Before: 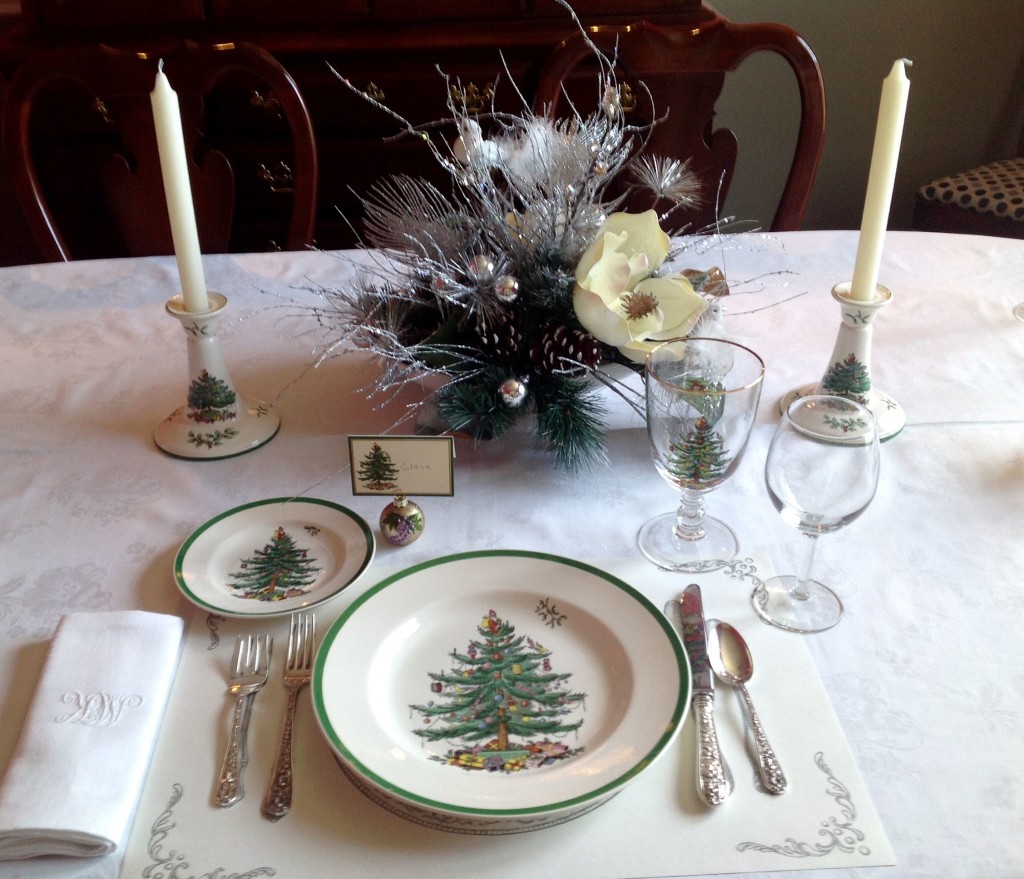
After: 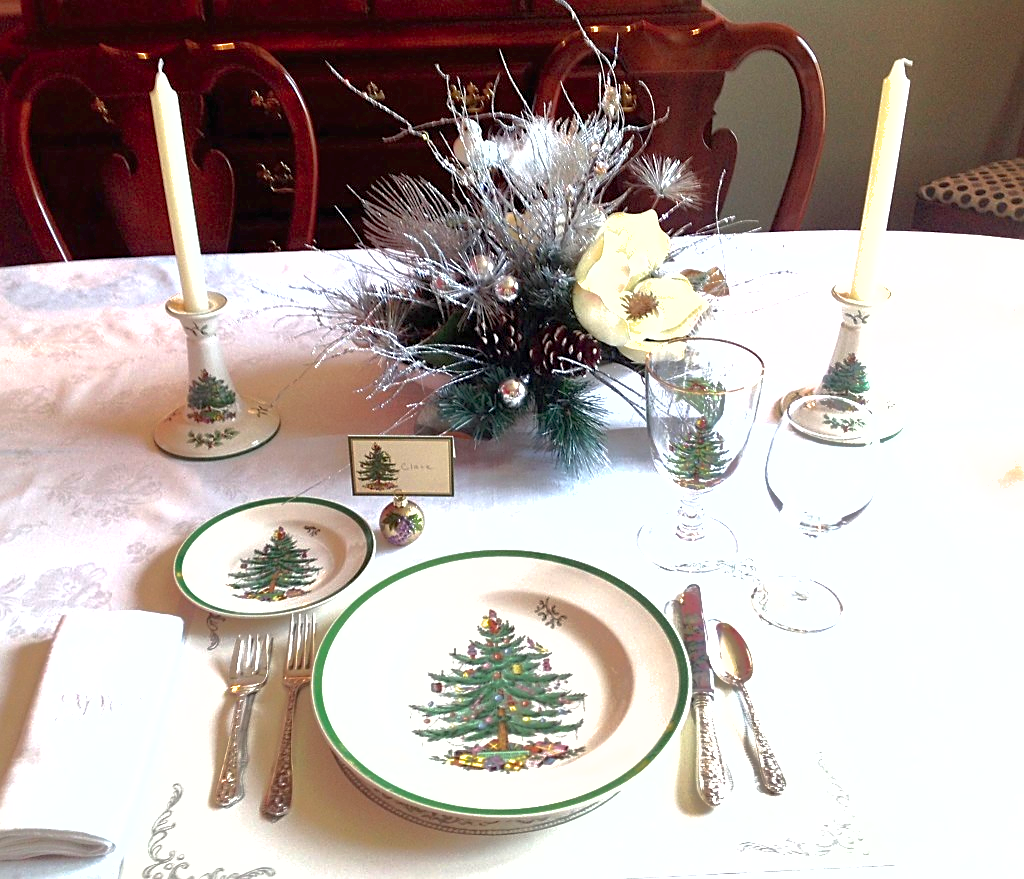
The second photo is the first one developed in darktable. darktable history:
shadows and highlights: on, module defaults
exposure: black level correction 0, exposure 1.2 EV, compensate highlight preservation false
sharpen: on, module defaults
